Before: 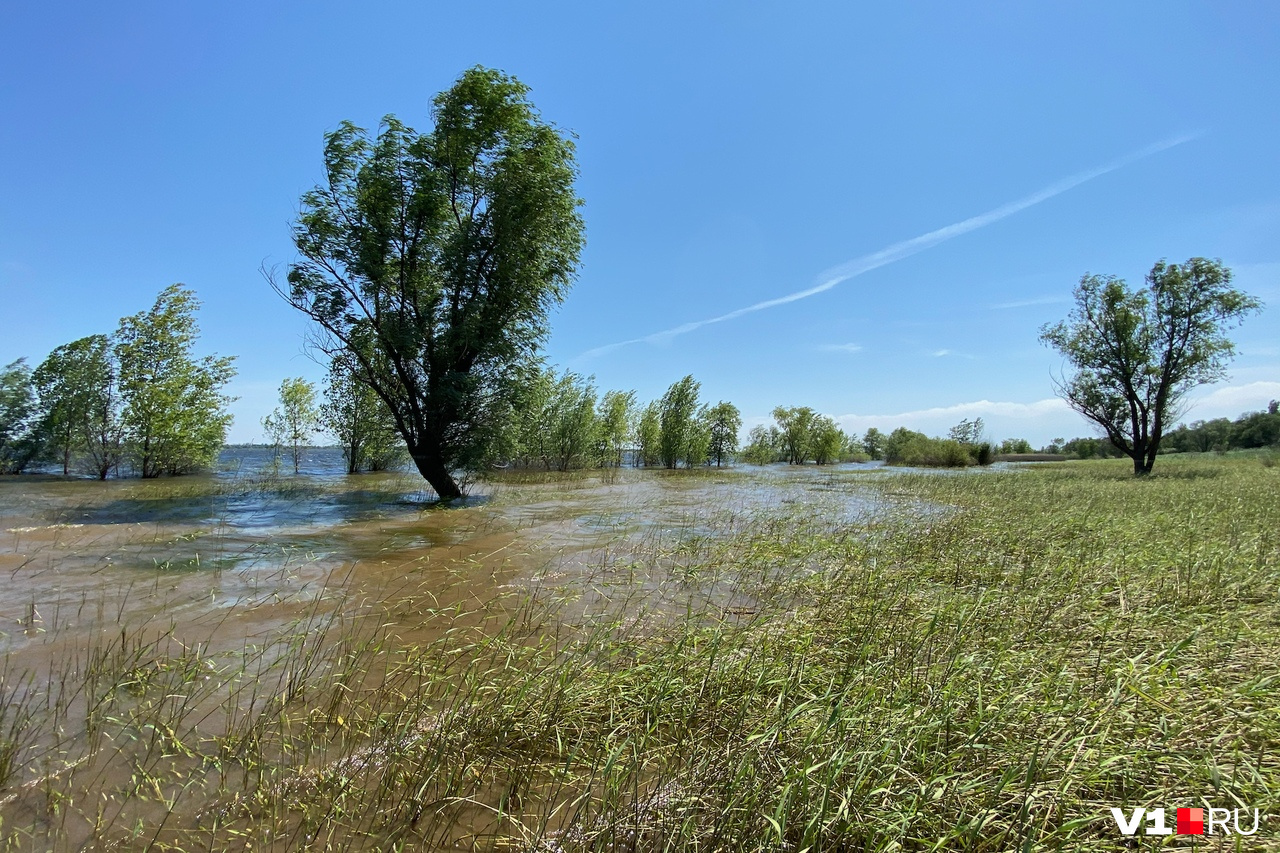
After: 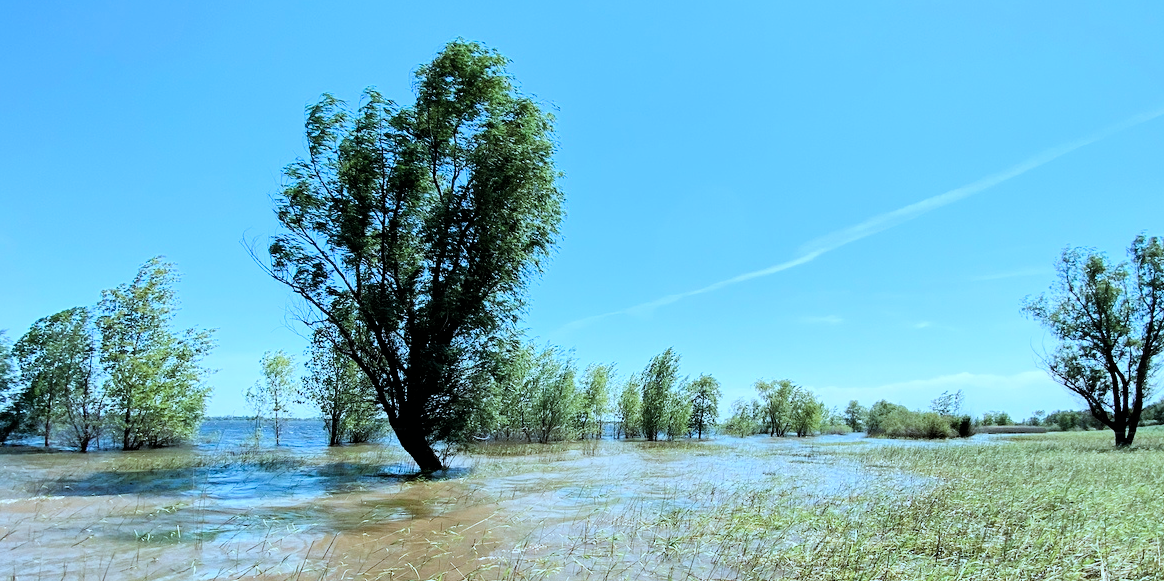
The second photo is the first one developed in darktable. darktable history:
tone equalizer: on, module defaults
crop: left 1.522%, top 3.368%, right 7.537%, bottom 28.42%
exposure: black level correction 0, exposure 1.107 EV, compensate exposure bias true, compensate highlight preservation false
filmic rgb: black relative exposure -5.09 EV, white relative exposure 3.97 EV, hardness 2.89, contrast 1.195, iterations of high-quality reconstruction 0
color correction: highlights a* -9.48, highlights b* -22.89
